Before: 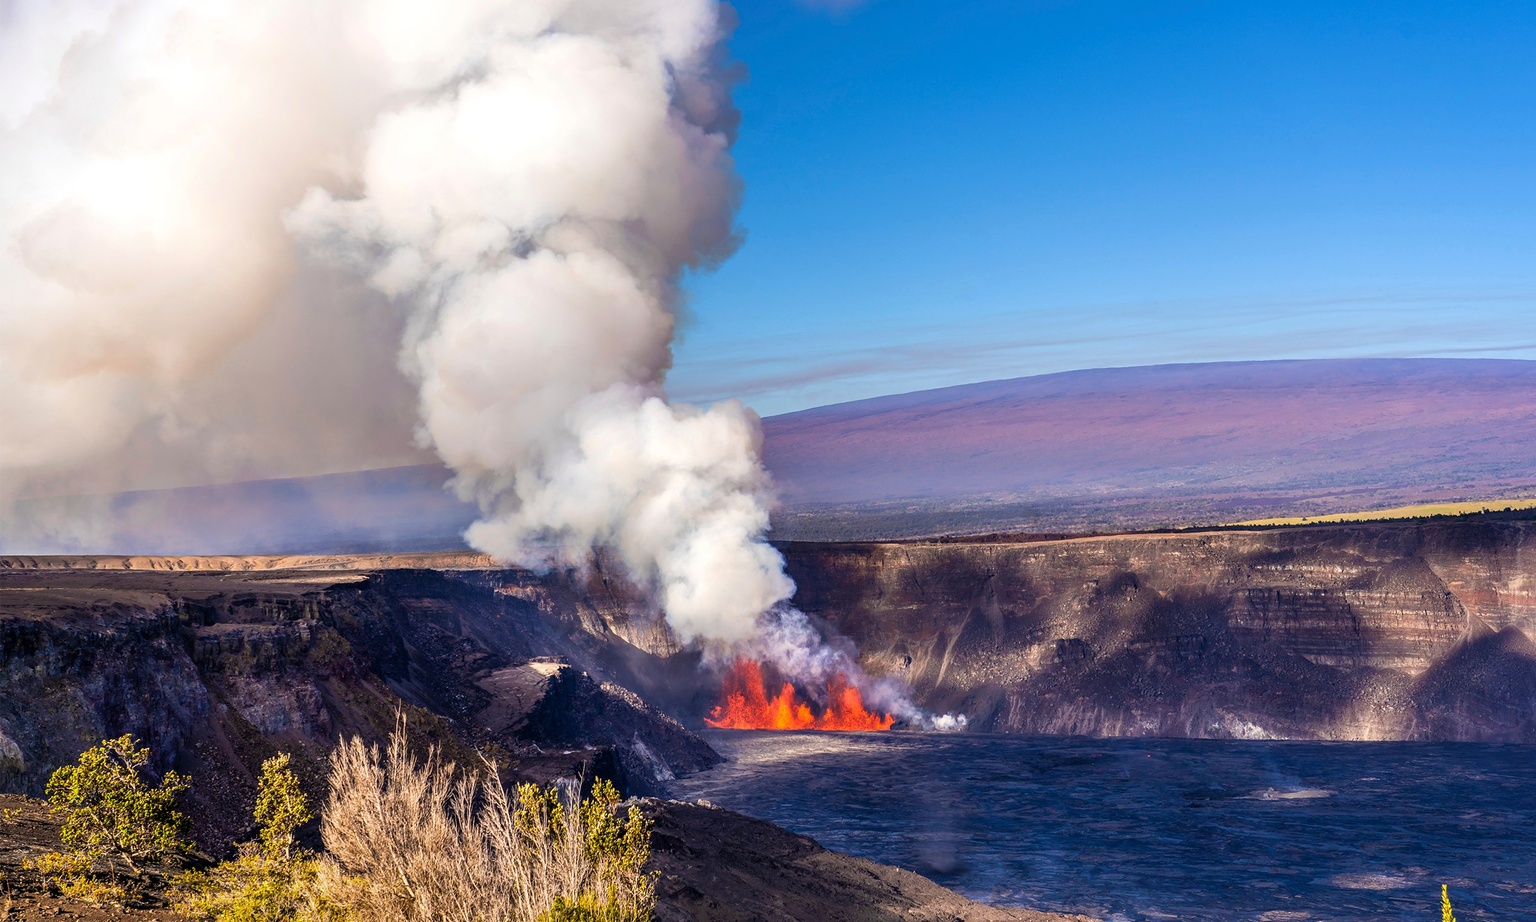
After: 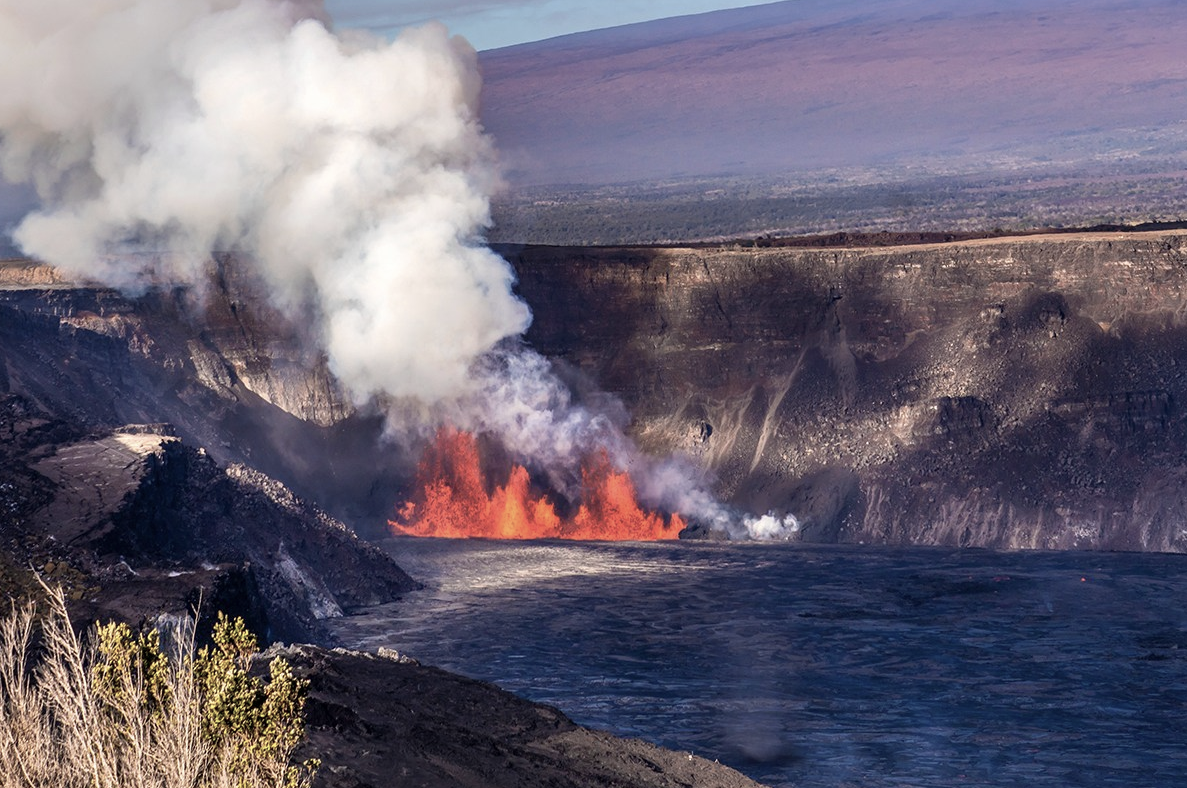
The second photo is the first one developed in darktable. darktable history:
crop: left 29.672%, top 41.786%, right 20.851%, bottom 3.487%
color balance: input saturation 100.43%, contrast fulcrum 14.22%, output saturation 70.41%
